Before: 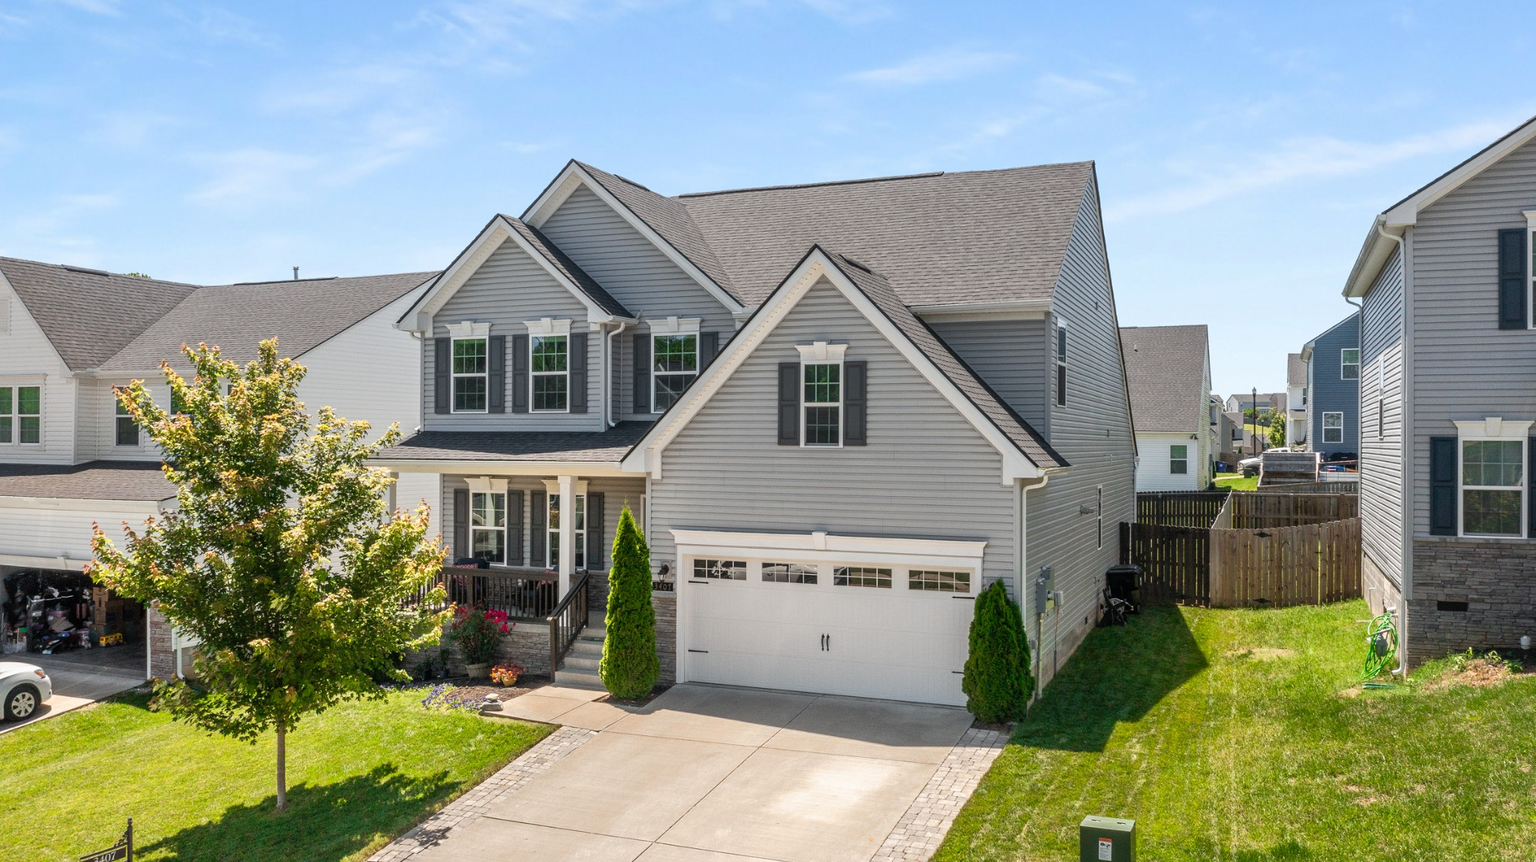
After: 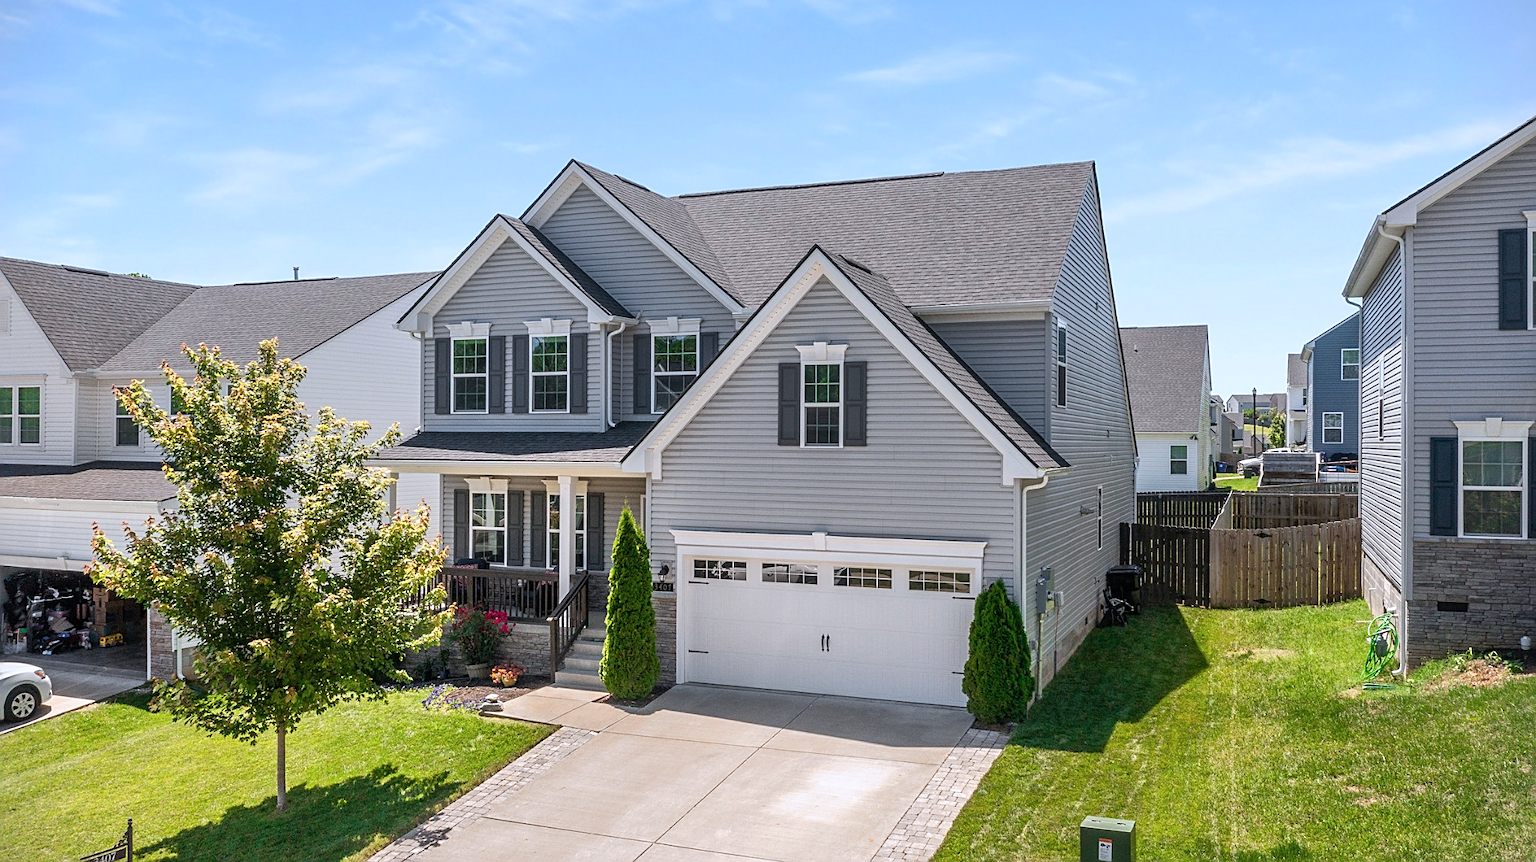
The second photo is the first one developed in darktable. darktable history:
sharpen: on, module defaults
color calibration: illuminant as shot in camera, x 0.358, y 0.373, temperature 4628.91 K
vignetting: fall-off start 99.29%
